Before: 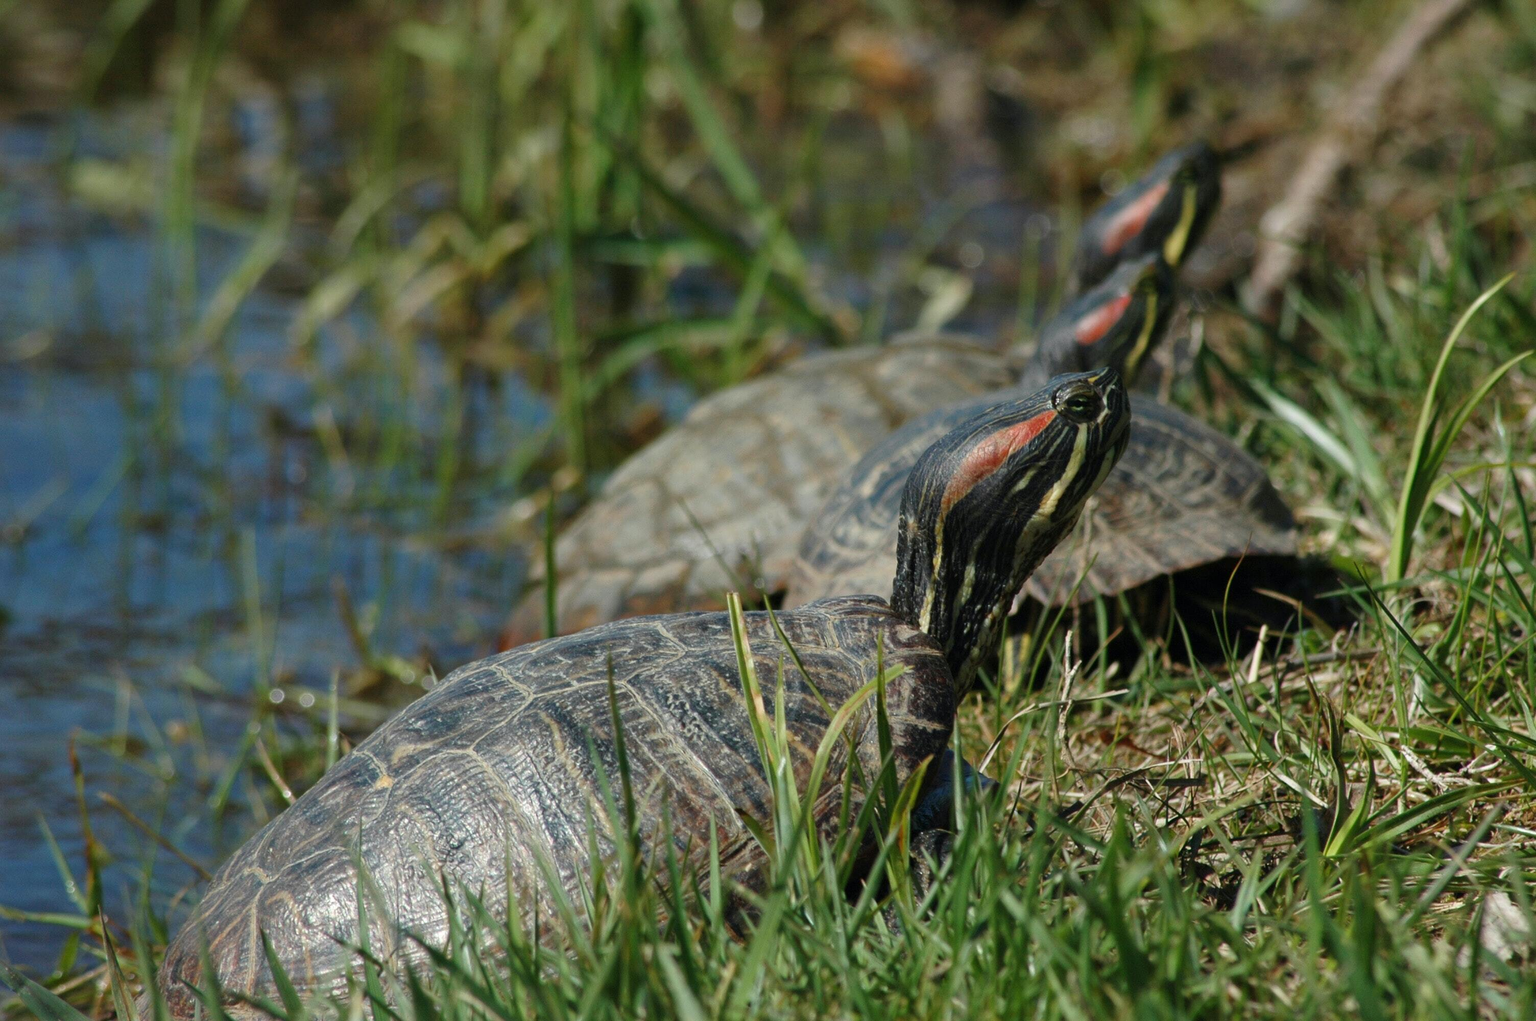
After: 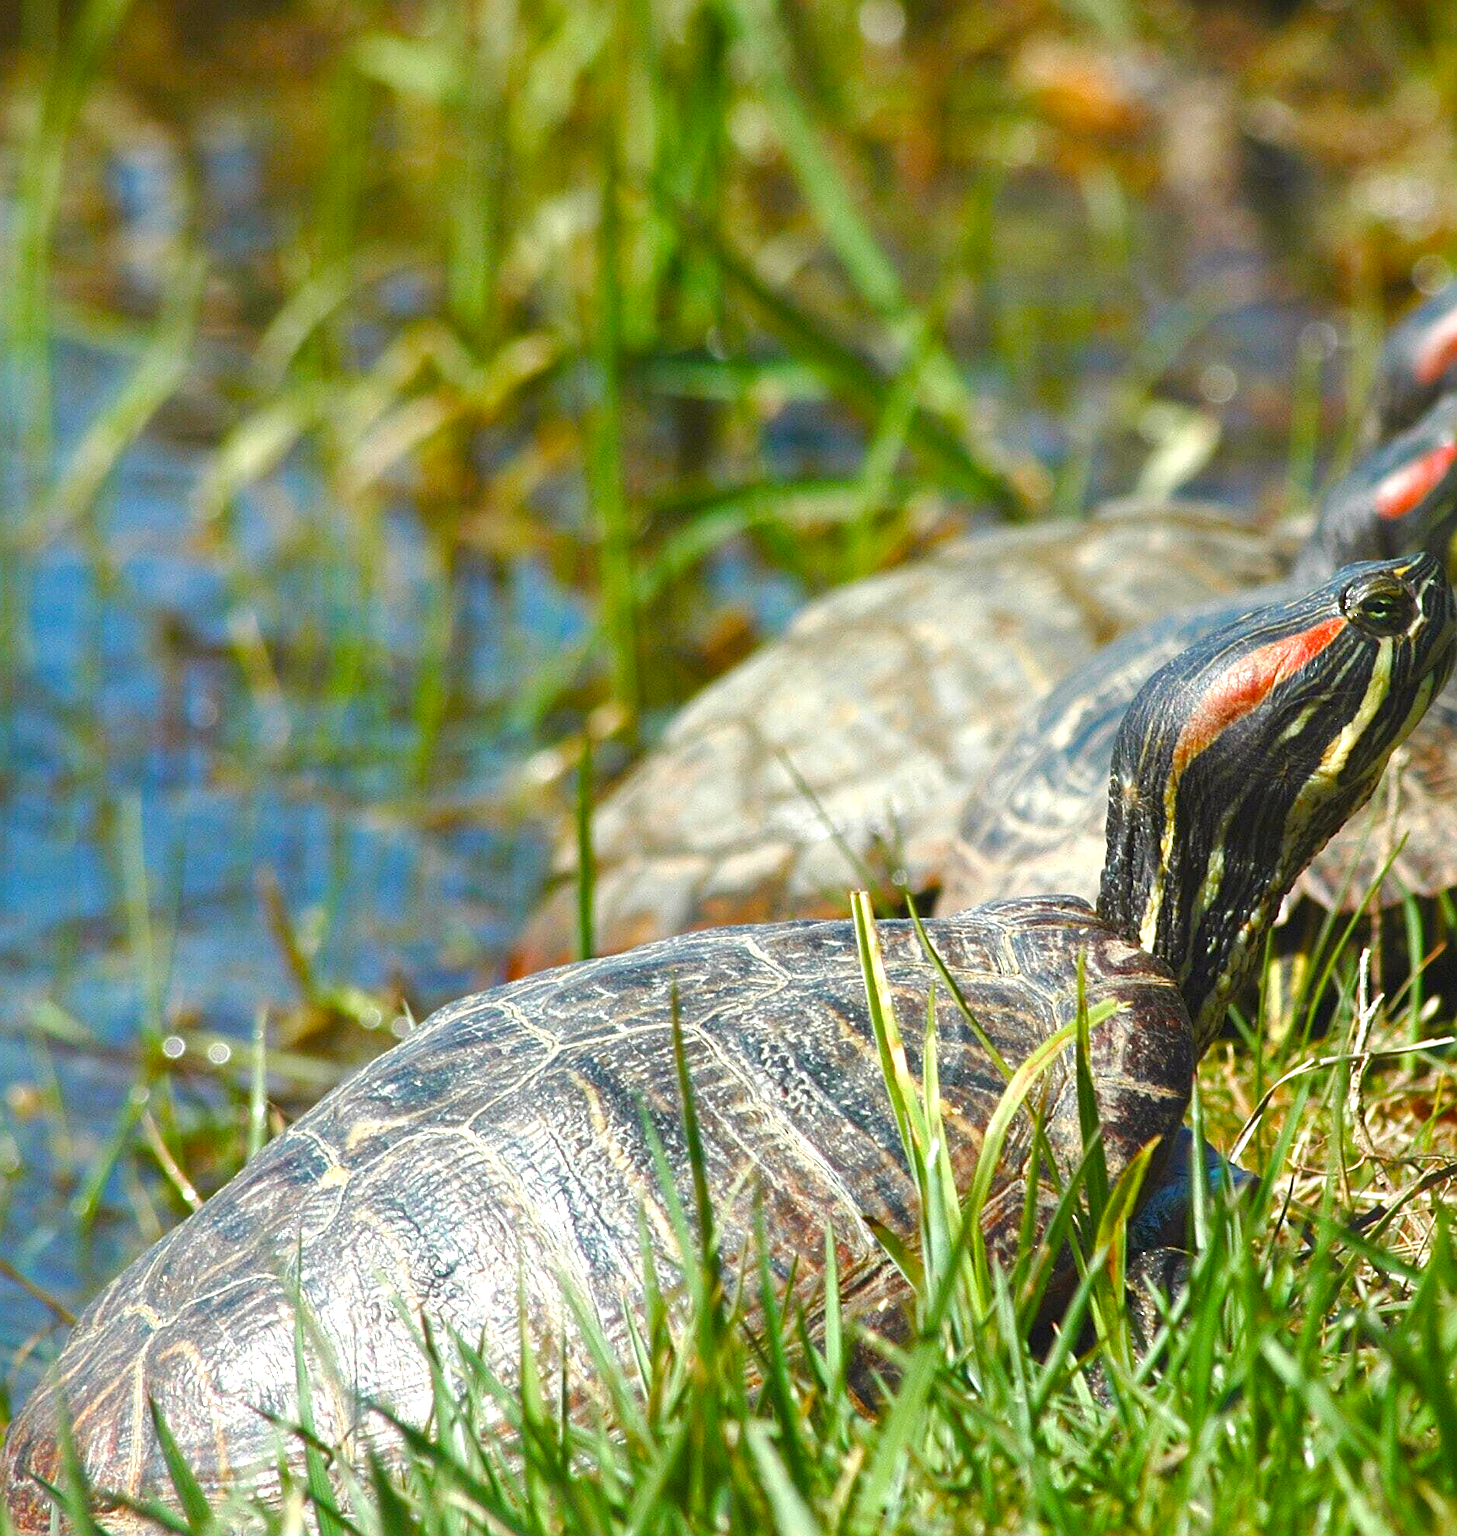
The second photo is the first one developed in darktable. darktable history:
exposure: black level correction -0.002, exposure 0.542 EV, compensate highlight preservation false
sharpen: on, module defaults
crop: left 10.524%, right 26.356%
color balance rgb: shadows lift › chroma 2.042%, shadows lift › hue 49.3°, linear chroma grading › mid-tones 7.289%, perceptual saturation grading › global saturation 20%, perceptual saturation grading › highlights -25.786%, perceptual saturation grading › shadows 49.665%, perceptual brilliance grading › global brilliance 24.719%, contrast -10.355%
